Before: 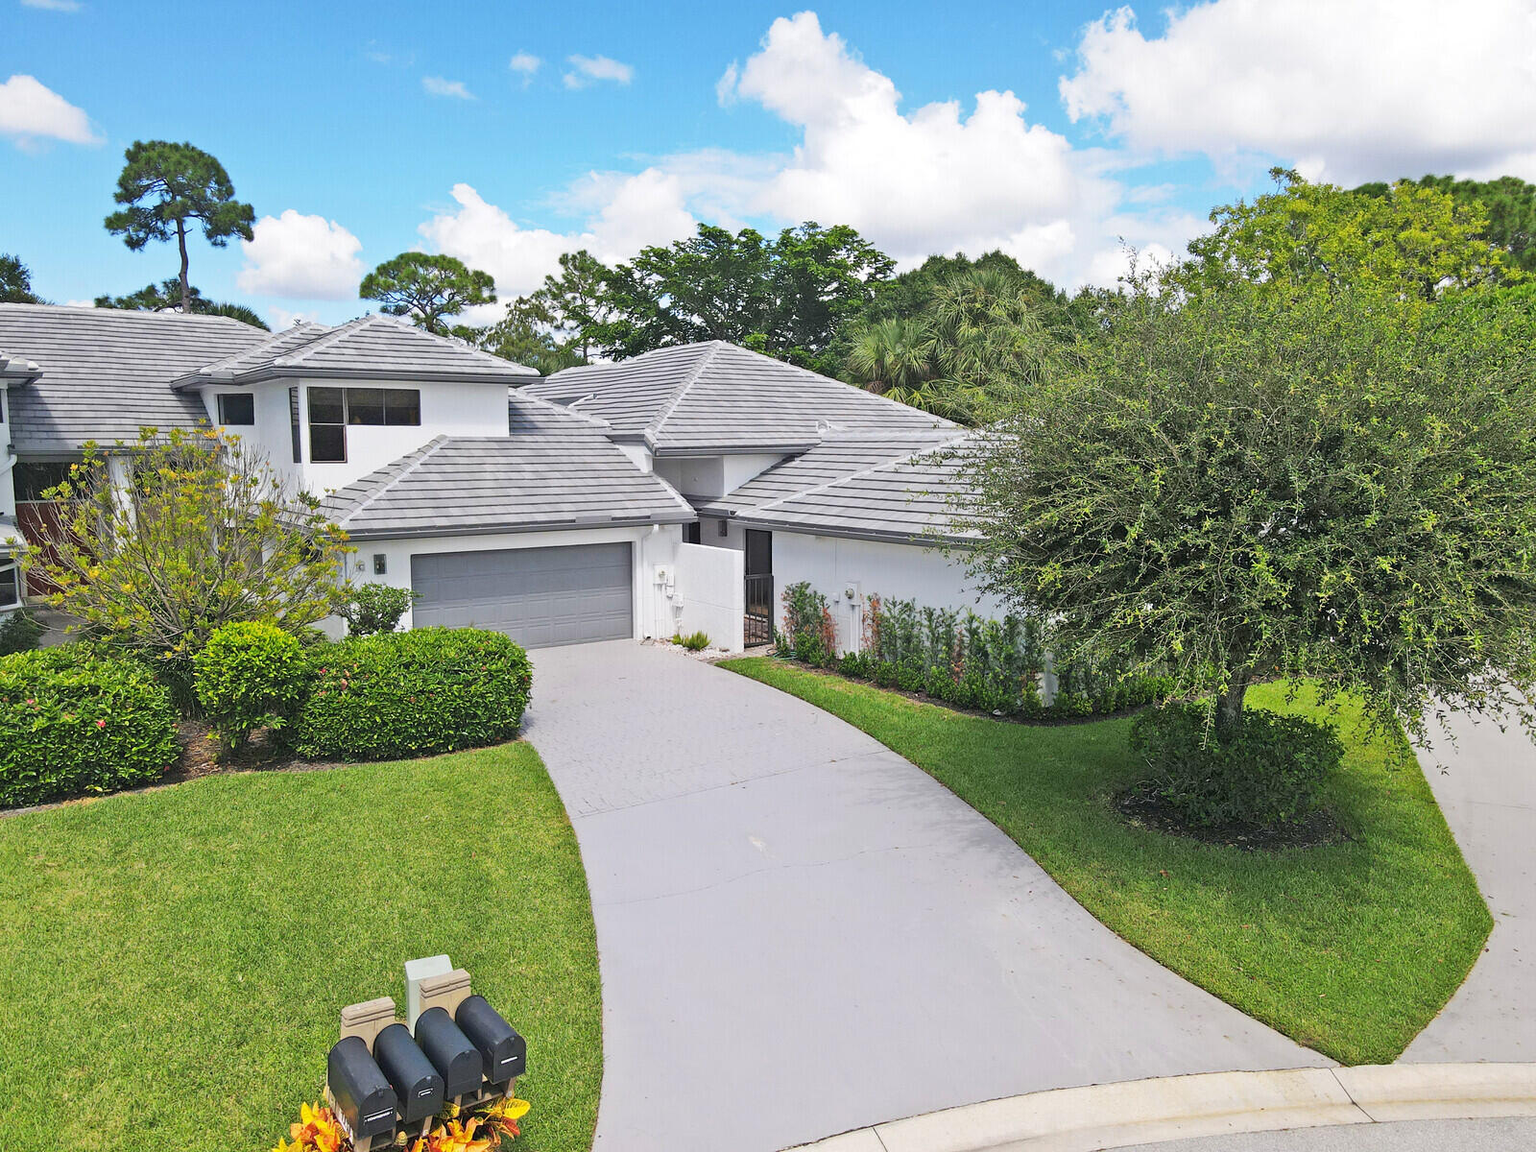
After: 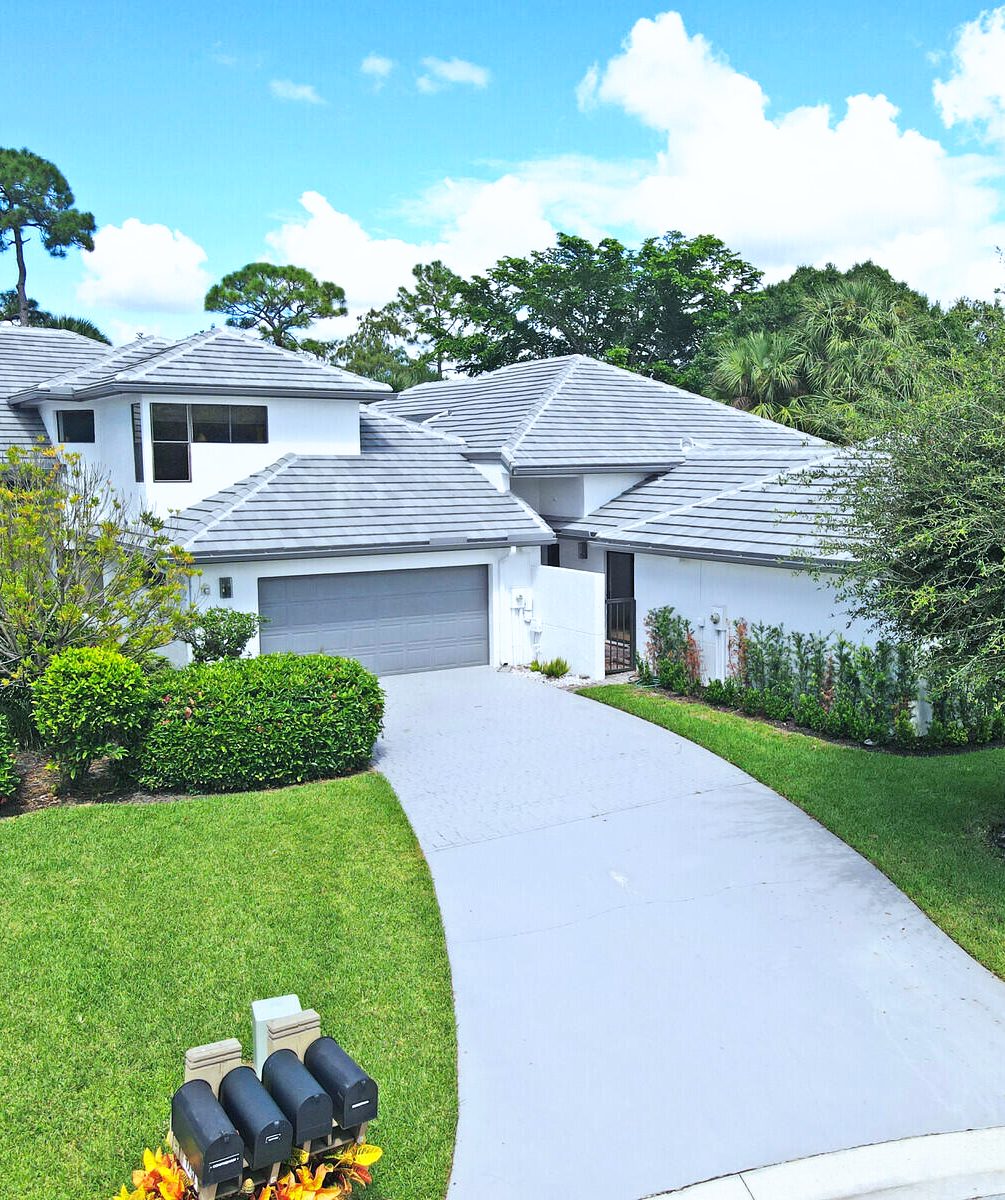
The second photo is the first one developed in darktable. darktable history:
tone curve: curves: ch0 [(0, 0) (0.003, 0.002) (0.011, 0.009) (0.025, 0.021) (0.044, 0.037) (0.069, 0.058) (0.1, 0.083) (0.136, 0.122) (0.177, 0.165) (0.224, 0.216) (0.277, 0.277) (0.335, 0.344) (0.399, 0.418) (0.468, 0.499) (0.543, 0.586) (0.623, 0.679) (0.709, 0.779) (0.801, 0.877) (0.898, 0.977) (1, 1)], preserve colors none
white balance: red 0.98, blue 1.034
color calibration: illuminant Planckian (black body), adaptation linear Bradford (ICC v4), x 0.364, y 0.367, temperature 4417.56 K, saturation algorithm version 1 (2020)
crop: left 10.644%, right 26.528%
